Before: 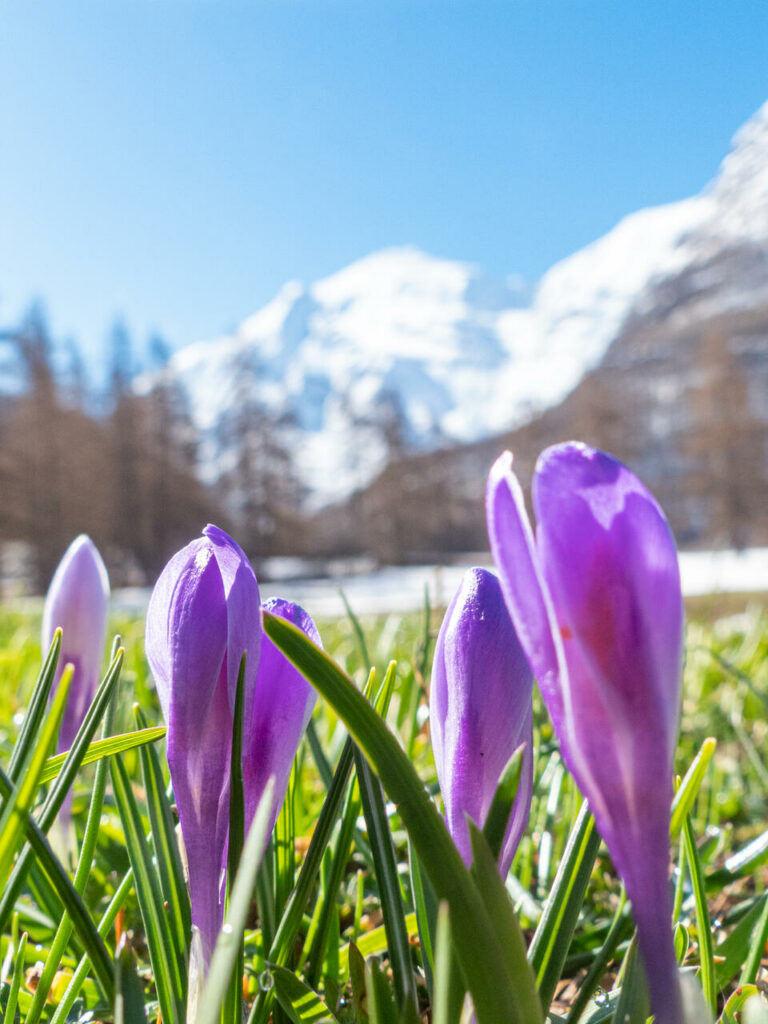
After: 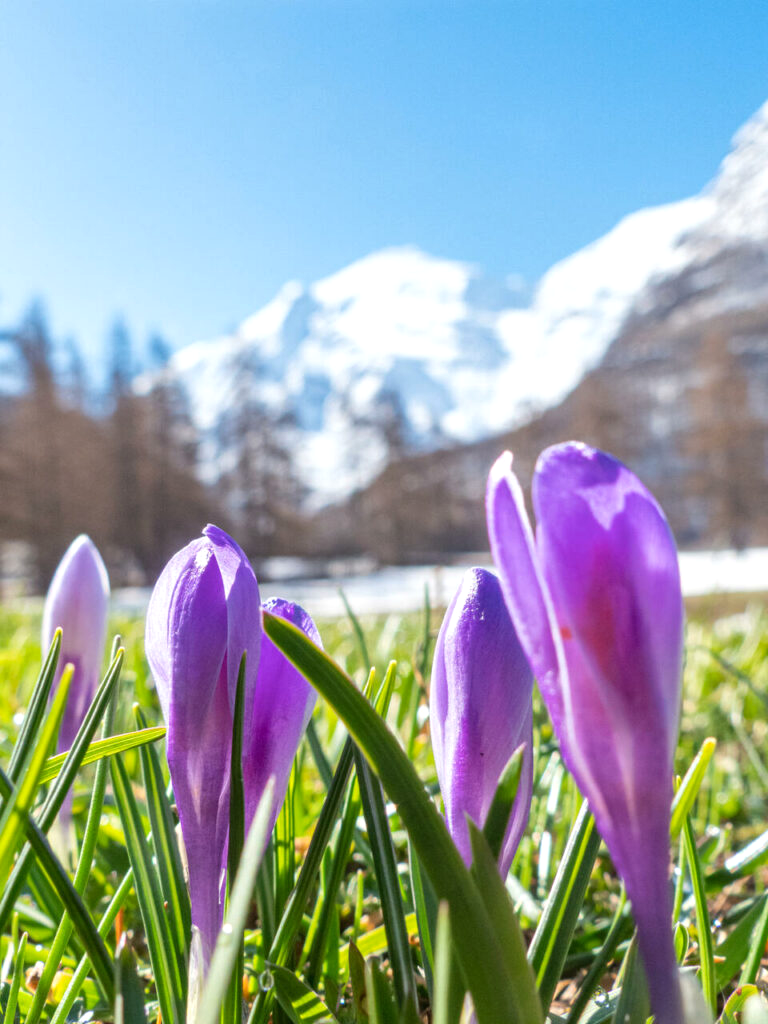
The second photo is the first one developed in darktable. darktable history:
shadows and highlights: shadows 37.27, highlights -28.18, soften with gaussian
levels: levels [0, 0.48, 0.961]
